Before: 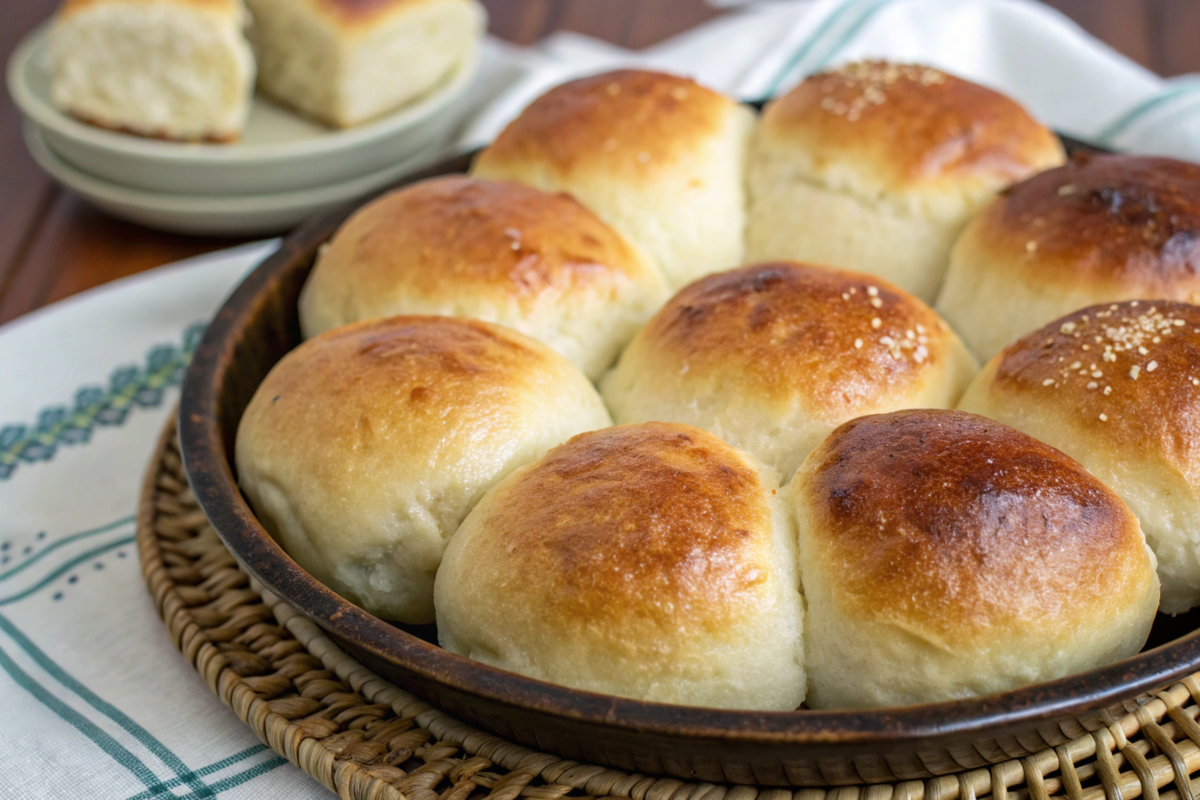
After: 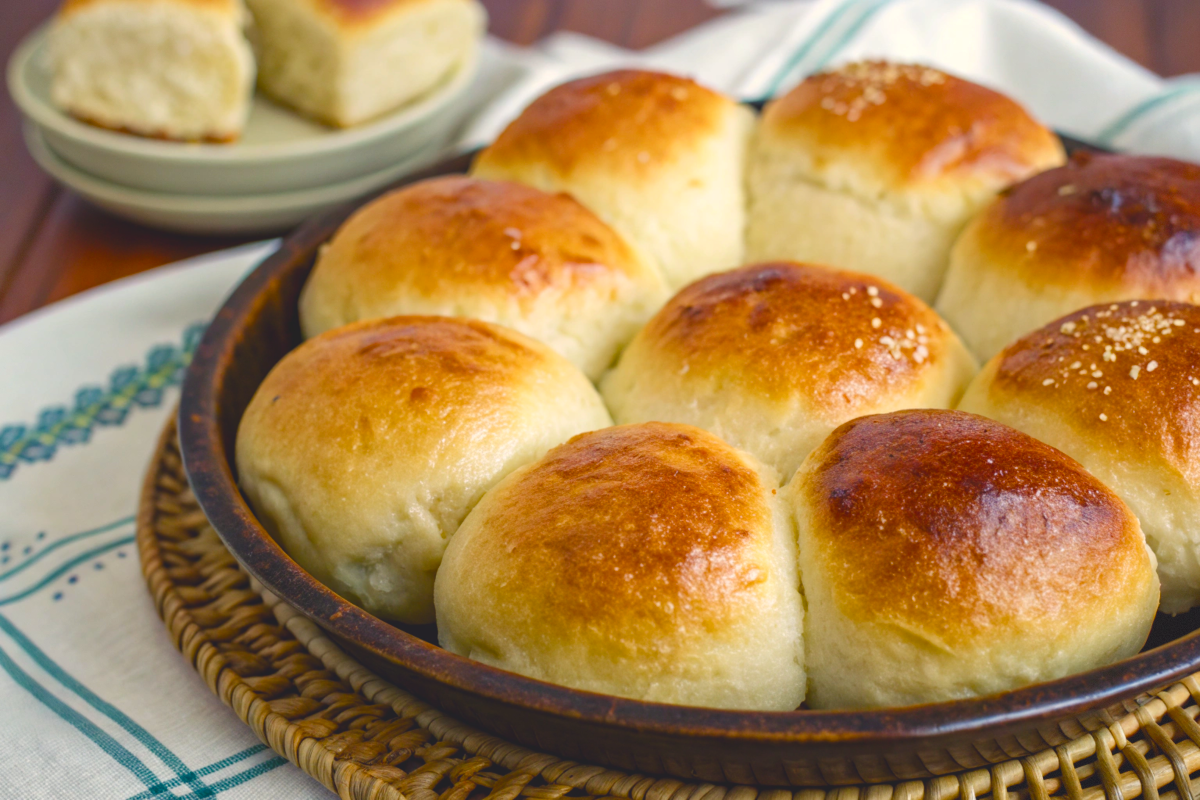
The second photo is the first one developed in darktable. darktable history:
color balance rgb: shadows lift › chroma 3%, shadows lift › hue 280.8°, power › hue 330°, highlights gain › chroma 3%, highlights gain › hue 75.6°, global offset › luminance 1.5%, perceptual saturation grading › global saturation 20%, perceptual saturation grading › highlights -25%, perceptual saturation grading › shadows 50%, global vibrance 30%
vignetting: fall-off start 97.28%, fall-off radius 79%, brightness -0.462, saturation -0.3, width/height ratio 1.114, dithering 8-bit output, unbound false
